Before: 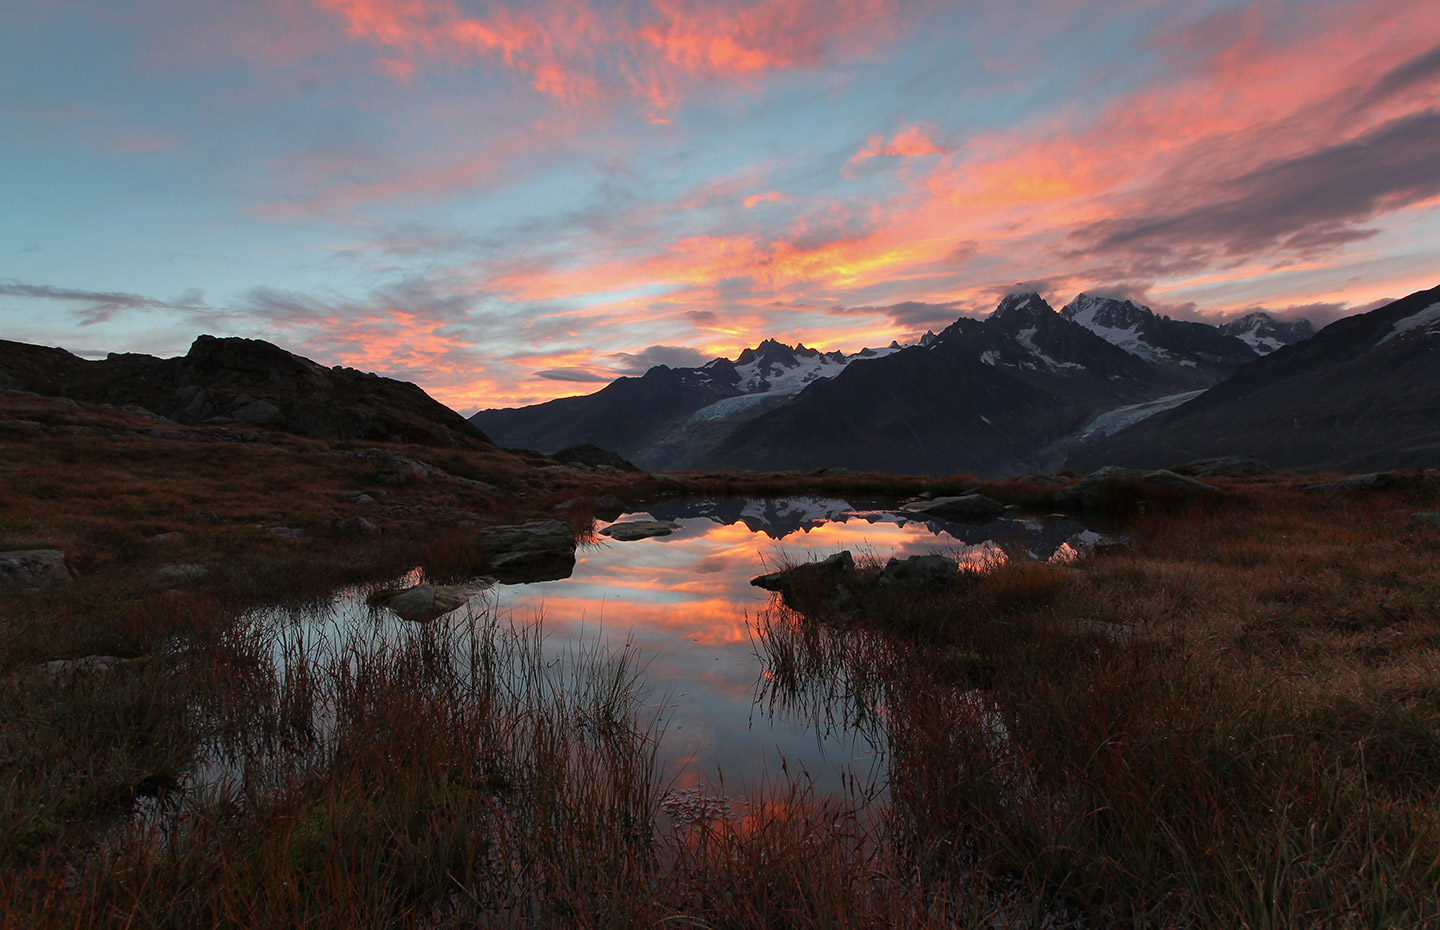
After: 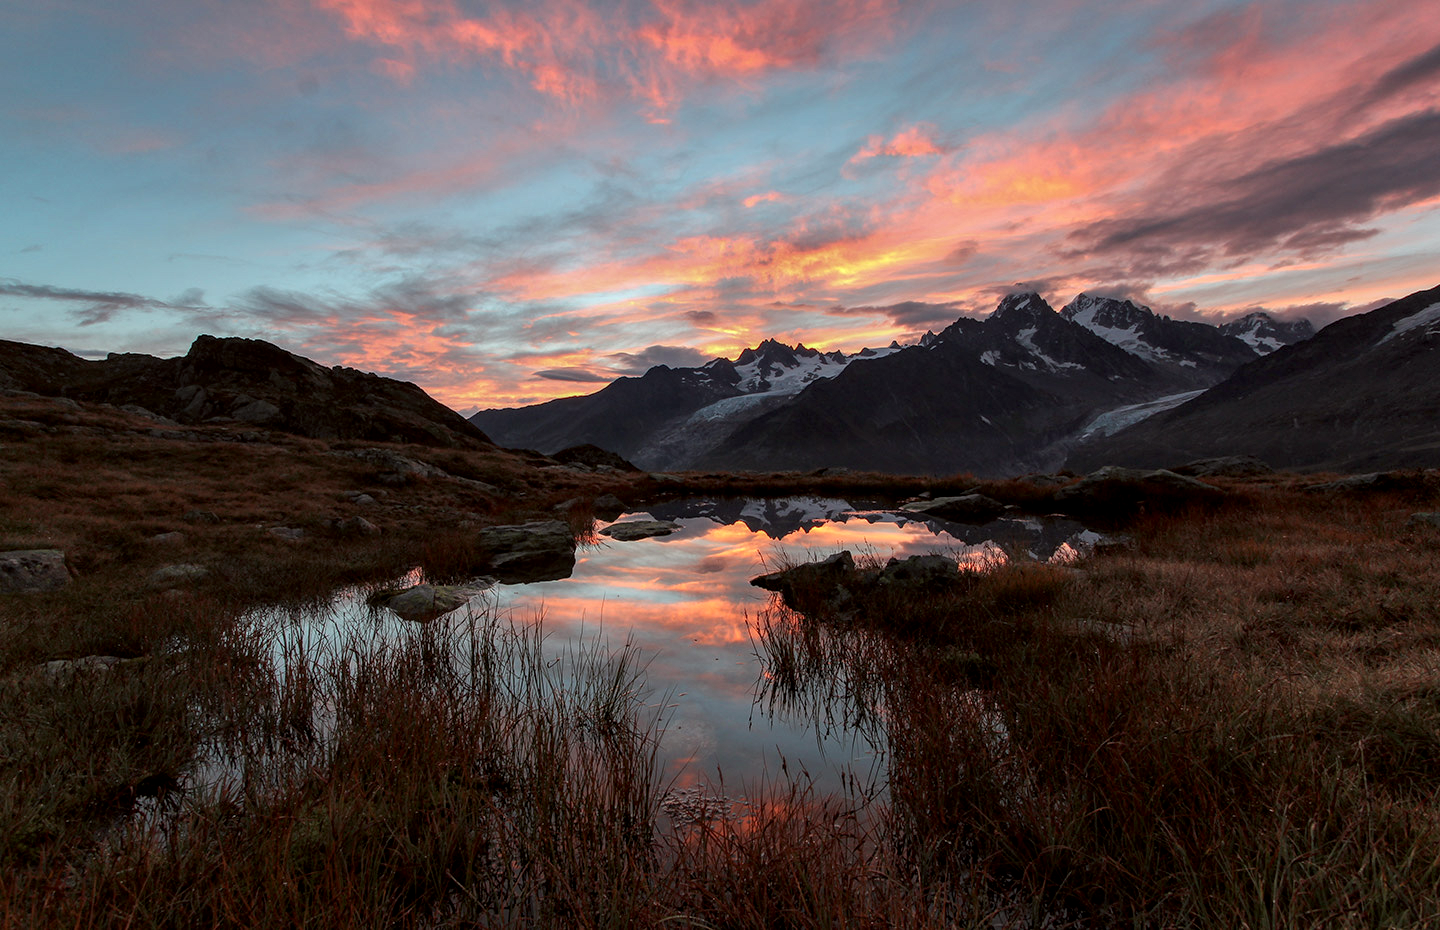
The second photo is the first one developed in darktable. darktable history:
exposure: black level correction 0.001, compensate highlight preservation false
local contrast: highlights 20%, detail 150%
color correction: highlights a* -2.73, highlights b* -2.09, shadows a* 2.41, shadows b* 2.73
